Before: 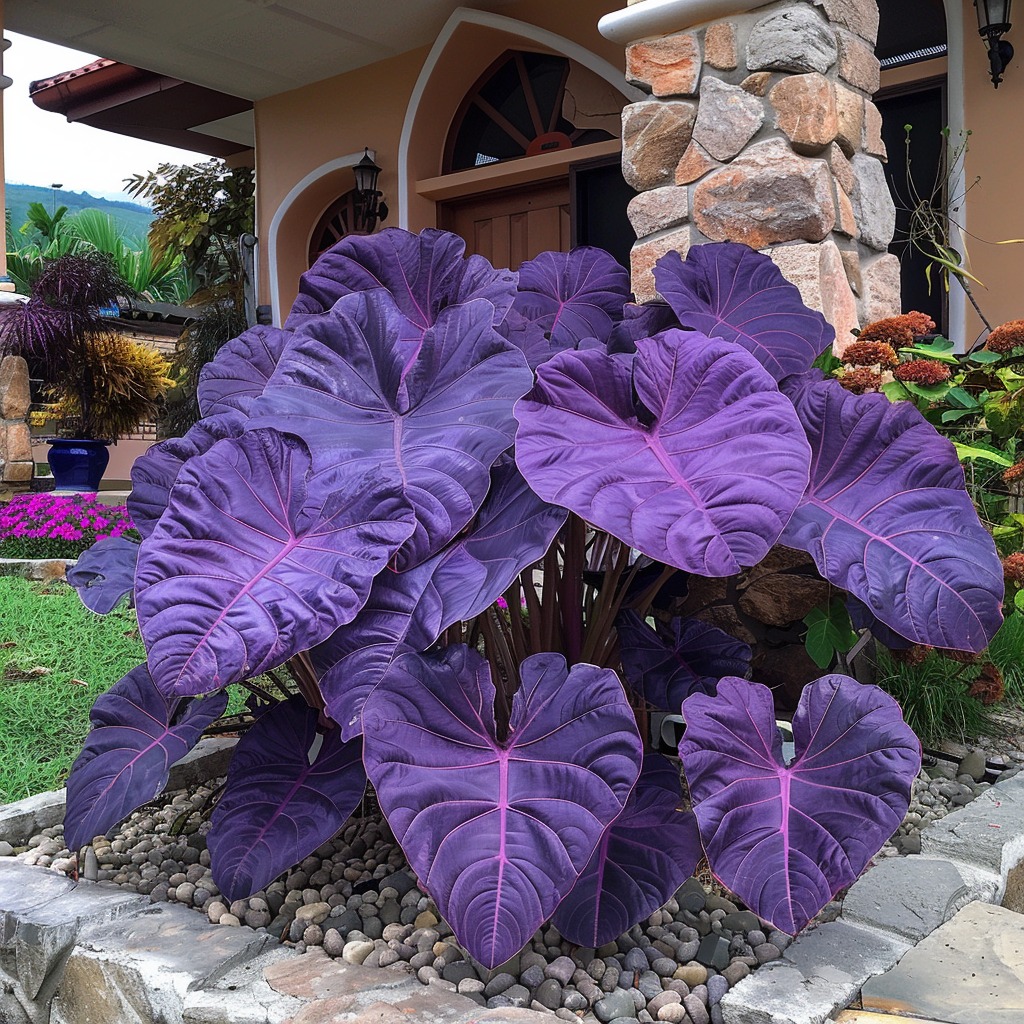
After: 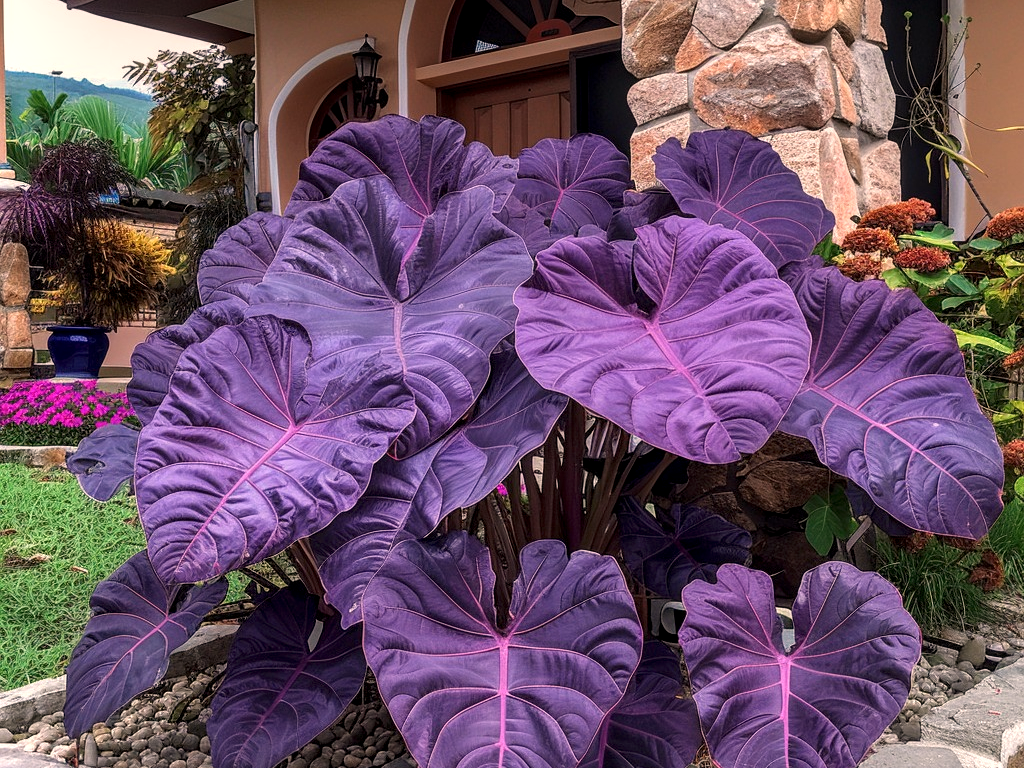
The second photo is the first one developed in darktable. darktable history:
local contrast: detail 130%
crop: top 11.038%, bottom 13.962%
tone equalizer: -8 EV -0.55 EV
white balance: red 1.127, blue 0.943
